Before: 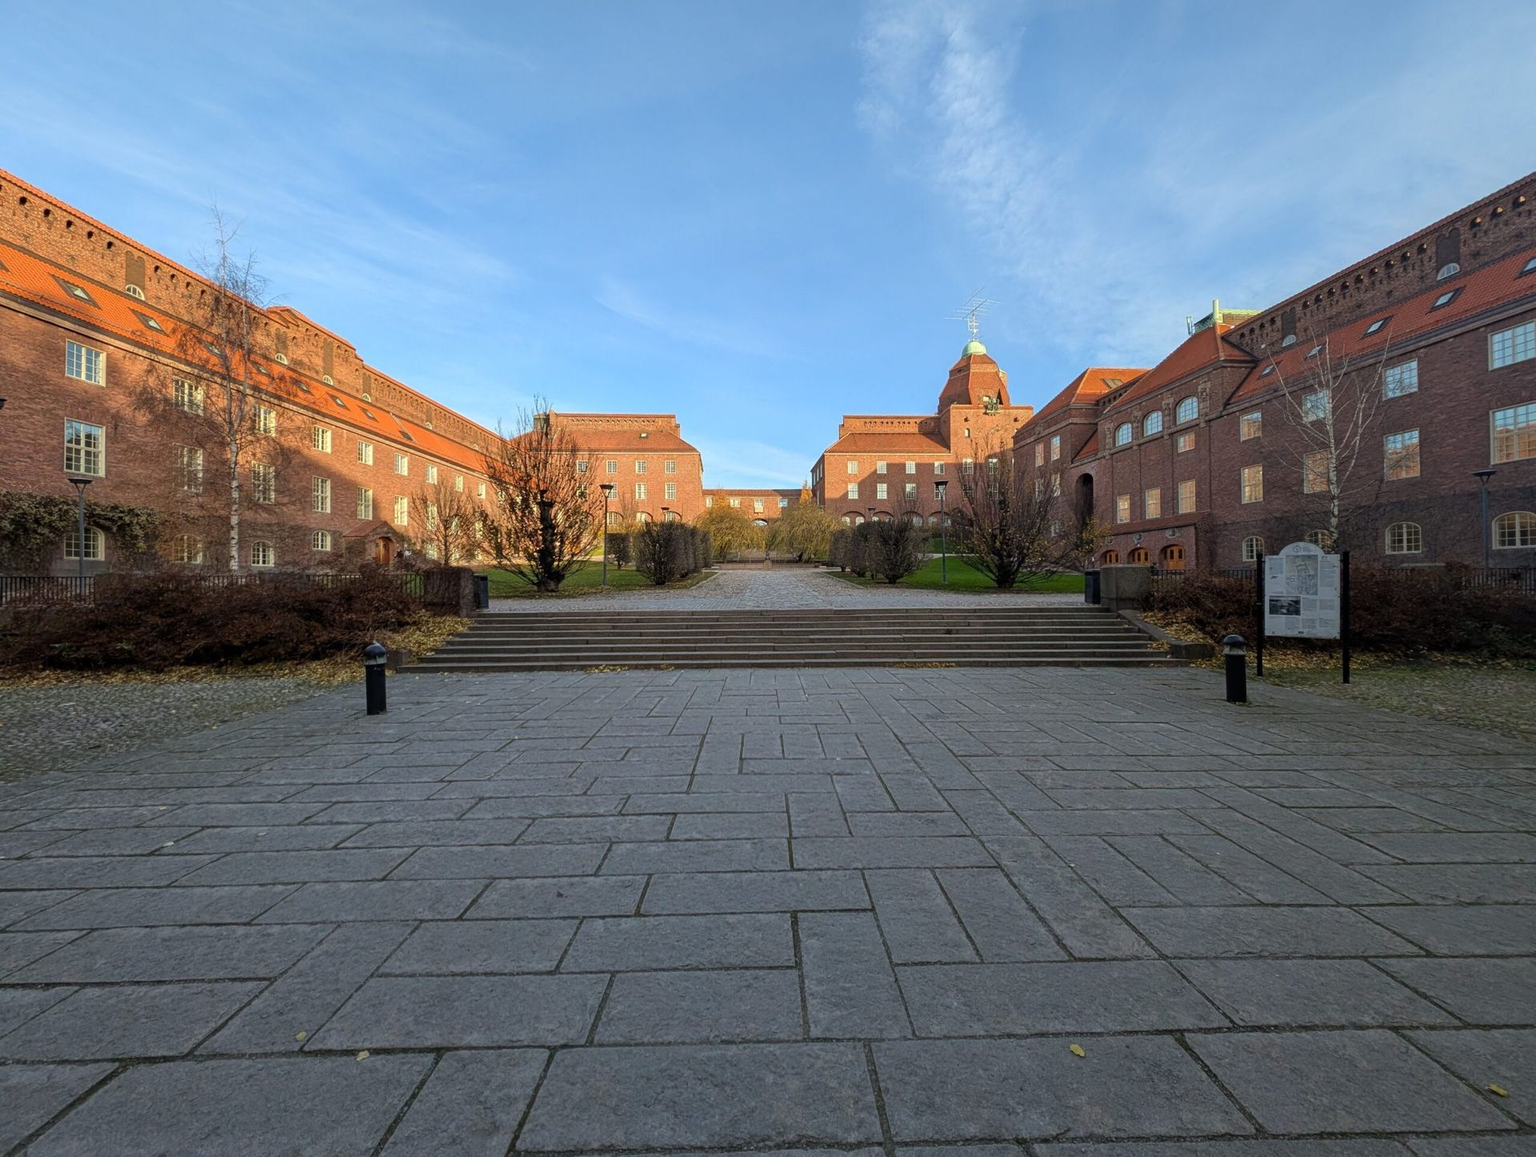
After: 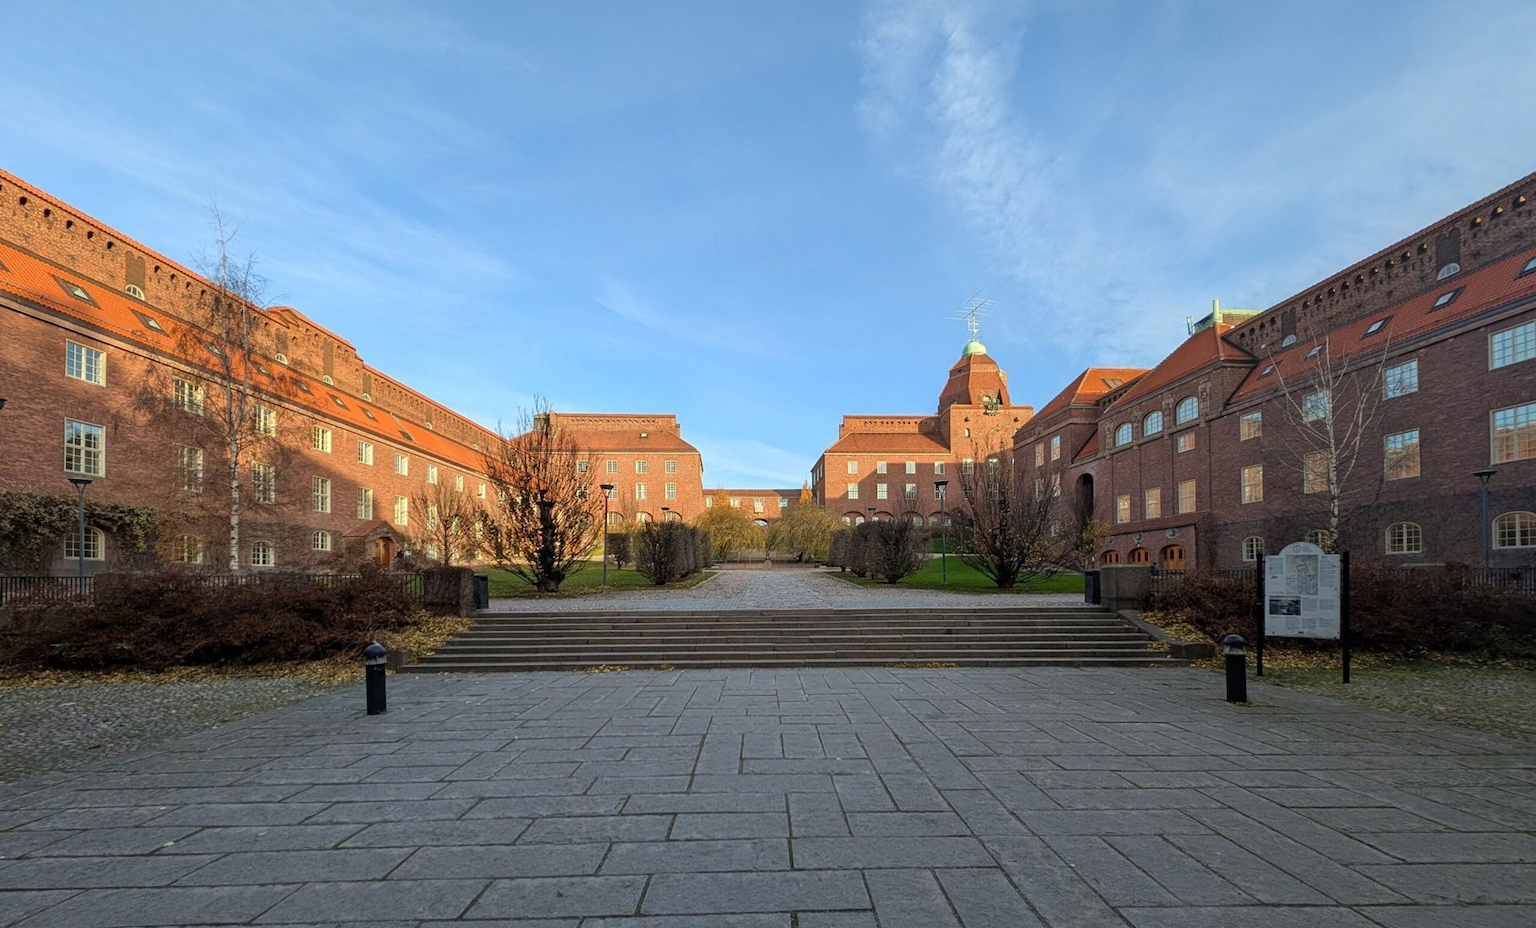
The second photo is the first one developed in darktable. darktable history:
crop: bottom 19.713%
